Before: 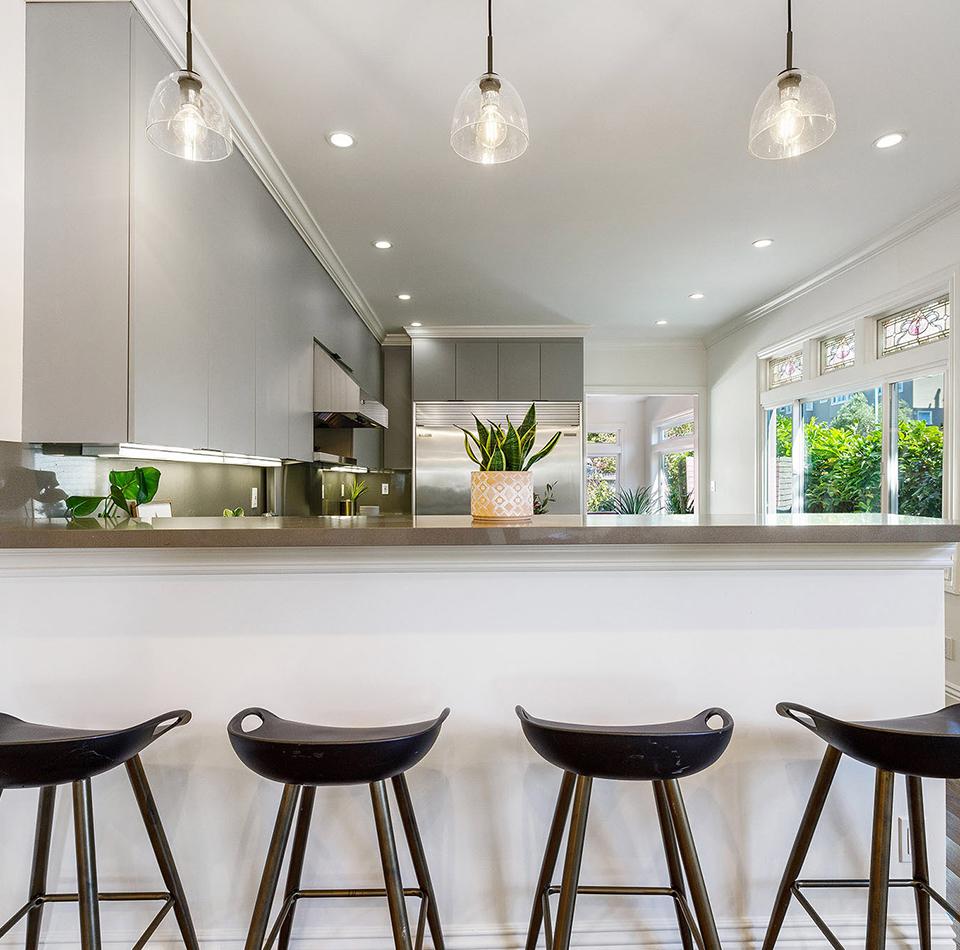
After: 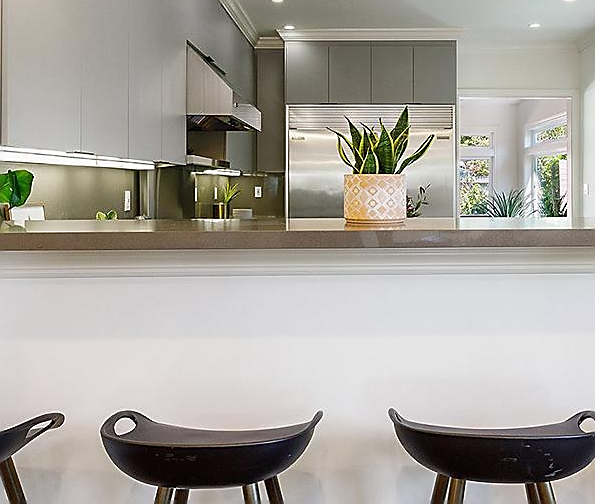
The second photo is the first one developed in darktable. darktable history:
sharpen: radius 1.4, amount 1.25, threshold 0.7
crop: left 13.312%, top 31.28%, right 24.627%, bottom 15.582%
contrast equalizer: octaves 7, y [[0.502, 0.505, 0.512, 0.529, 0.564, 0.588], [0.5 ×6], [0.502, 0.505, 0.512, 0.529, 0.564, 0.588], [0, 0.001, 0.001, 0.004, 0.008, 0.011], [0, 0.001, 0.001, 0.004, 0.008, 0.011]], mix -1
